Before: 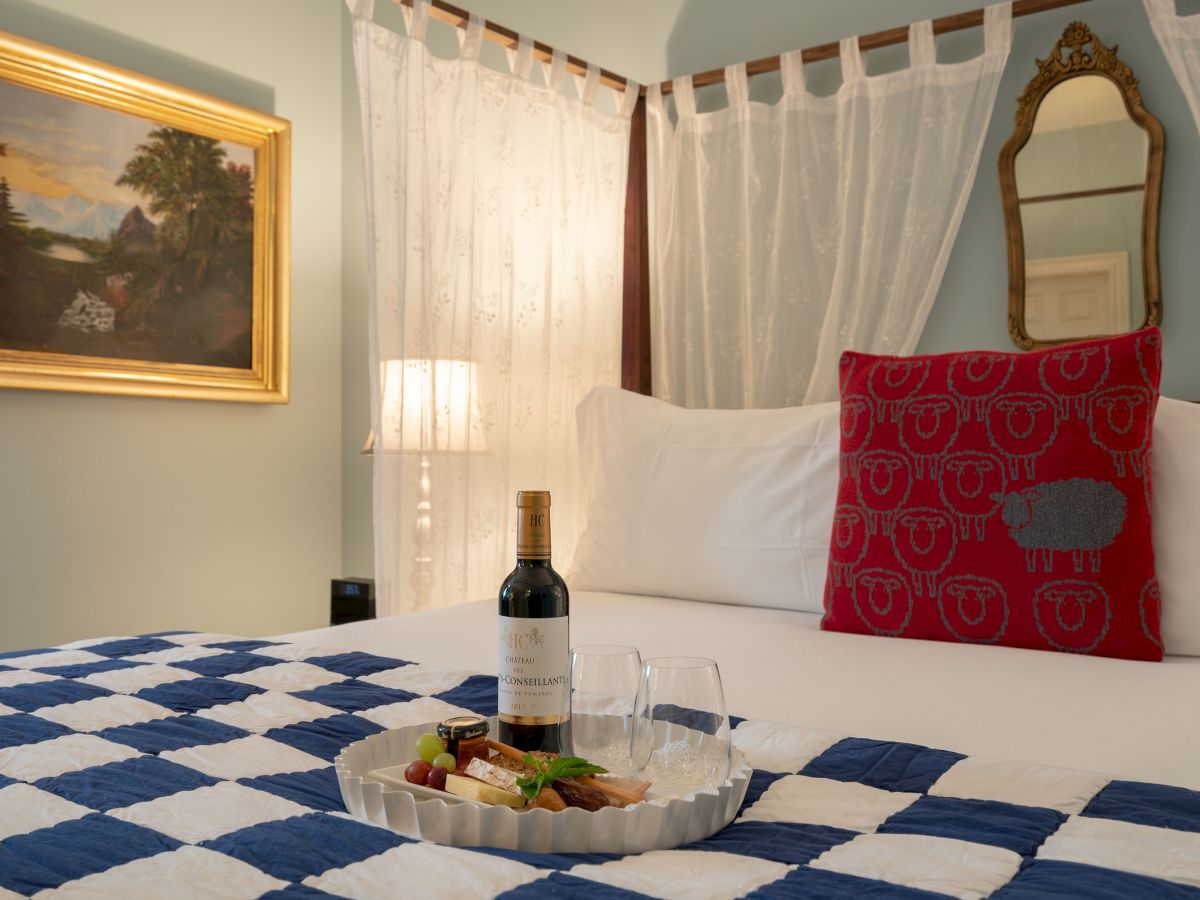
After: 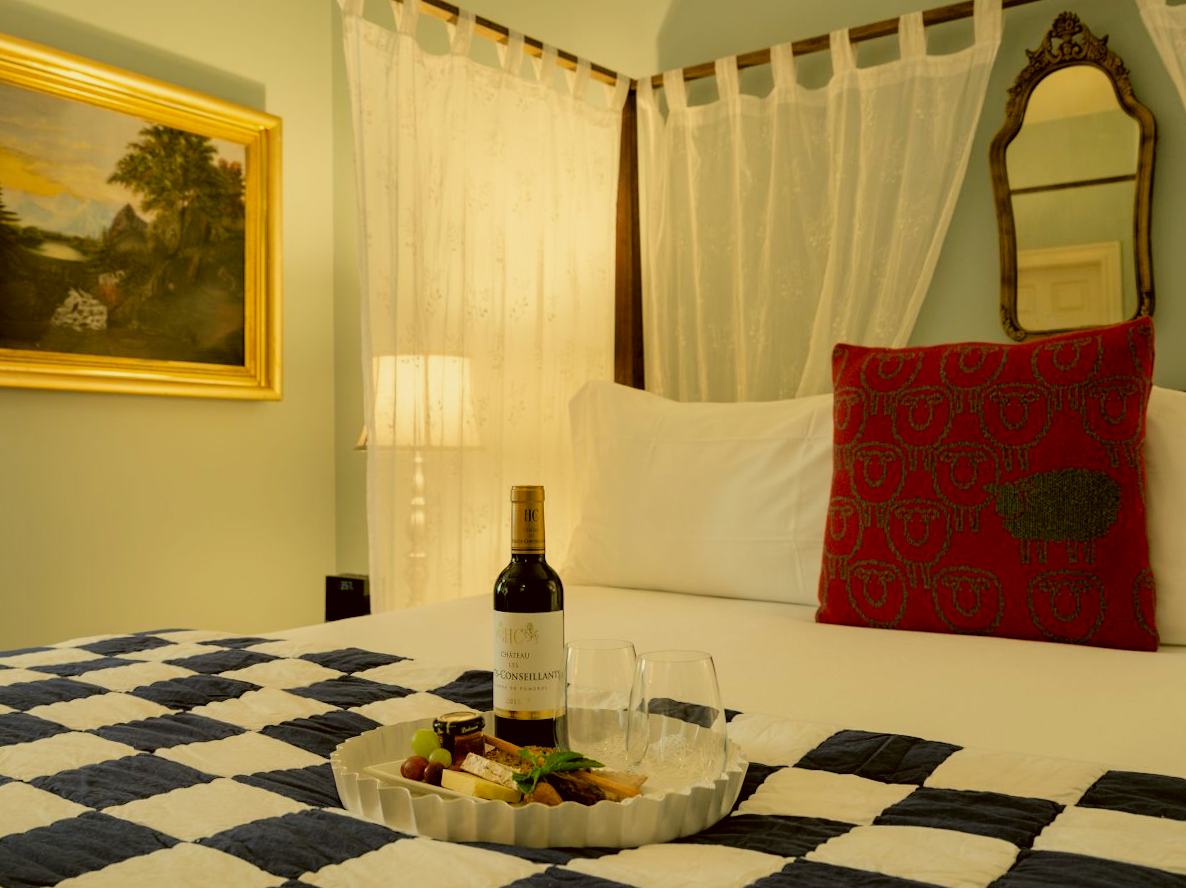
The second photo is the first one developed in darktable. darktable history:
rotate and perspective: rotation -0.45°, automatic cropping original format, crop left 0.008, crop right 0.992, crop top 0.012, crop bottom 0.988
filmic rgb: black relative exposure -3.86 EV, white relative exposure 3.48 EV, hardness 2.63, contrast 1.103
color correction: highlights a* 0.162, highlights b* 29.53, shadows a* -0.162, shadows b* 21.09
